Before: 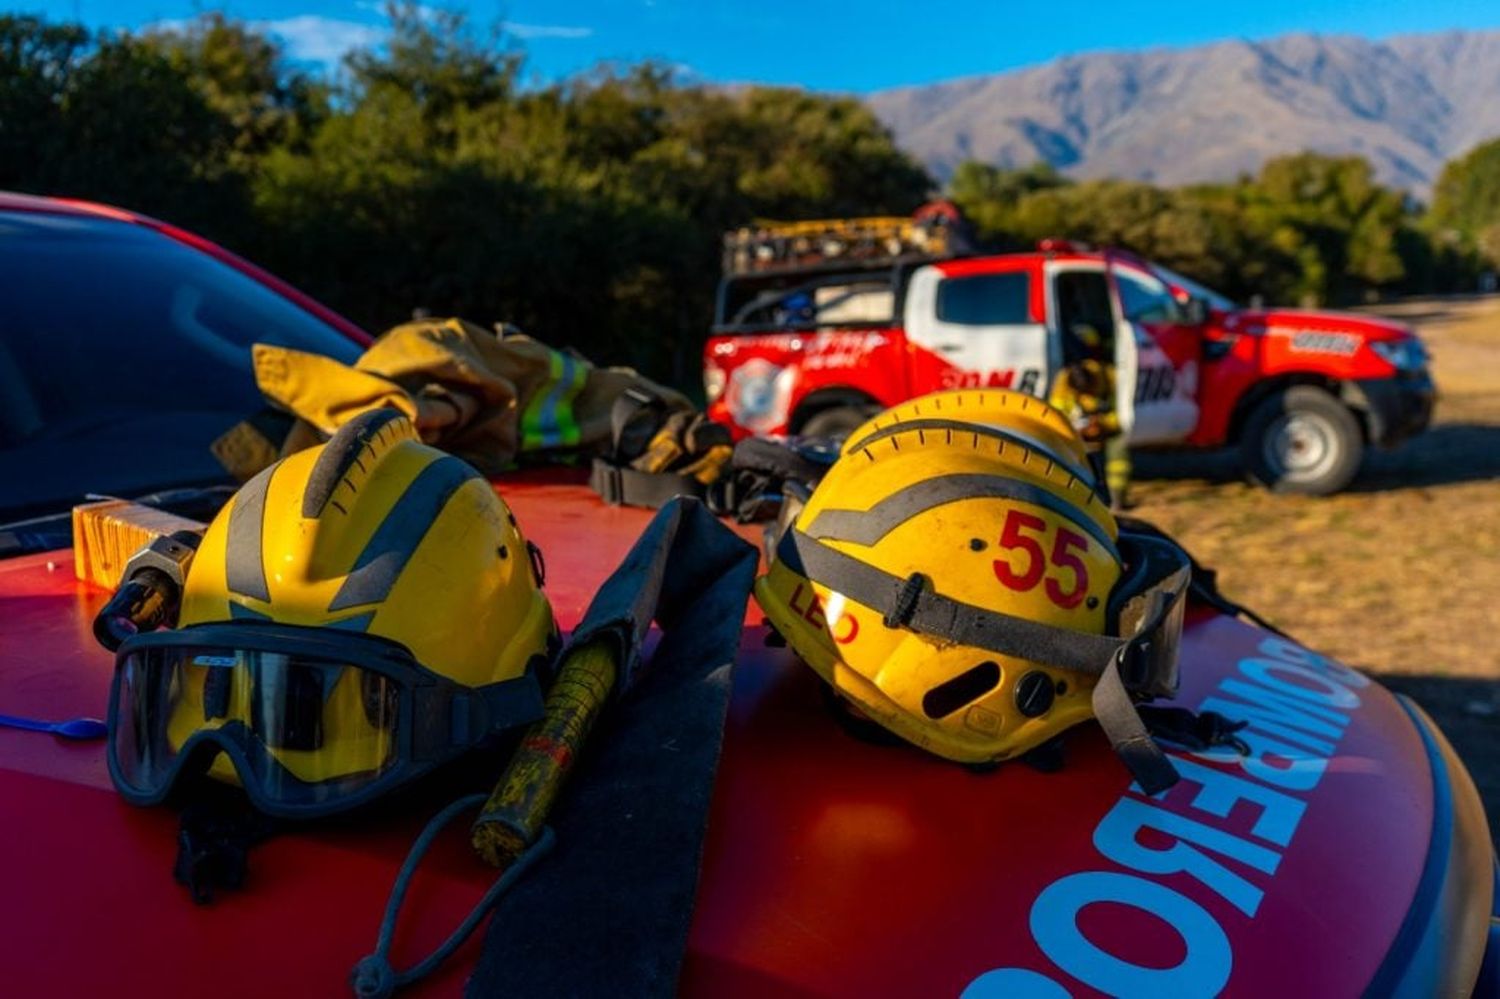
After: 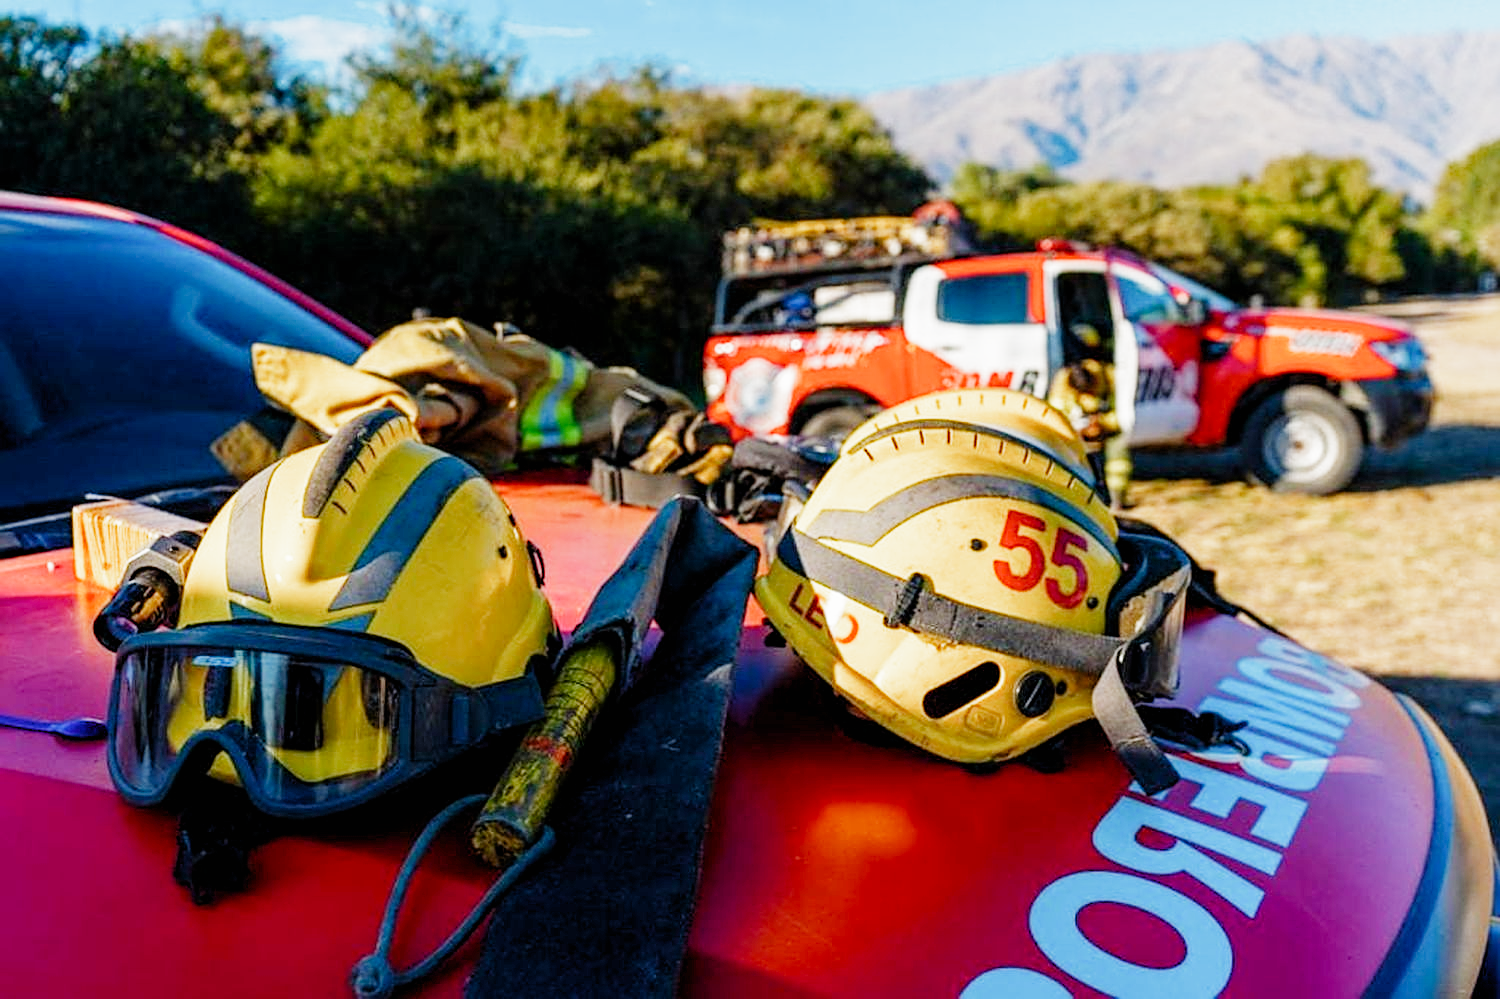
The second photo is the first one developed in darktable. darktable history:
sharpen: on, module defaults
exposure: exposure 2.03 EV, compensate highlight preservation false
filmic rgb: black relative exposure -7.28 EV, white relative exposure 5.06 EV, hardness 3.22, add noise in highlights 0, preserve chrominance no, color science v3 (2019), use custom middle-gray values true, contrast in highlights soft
